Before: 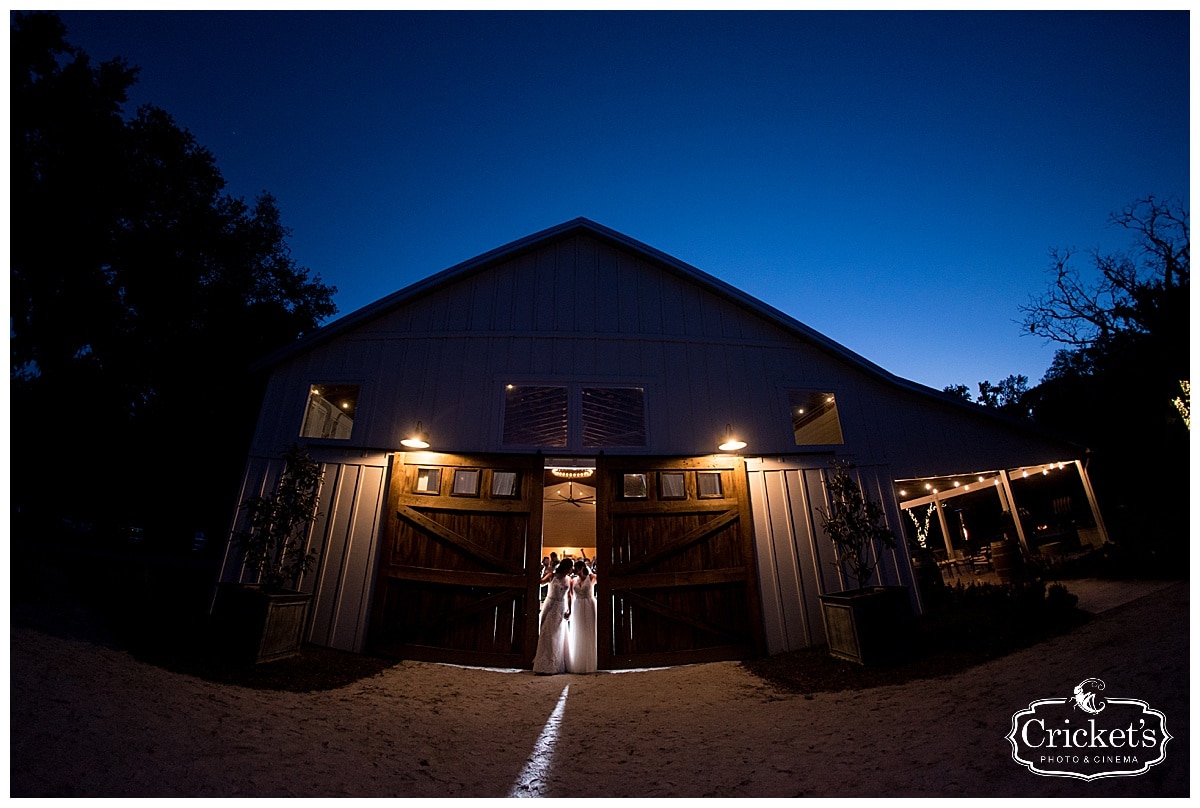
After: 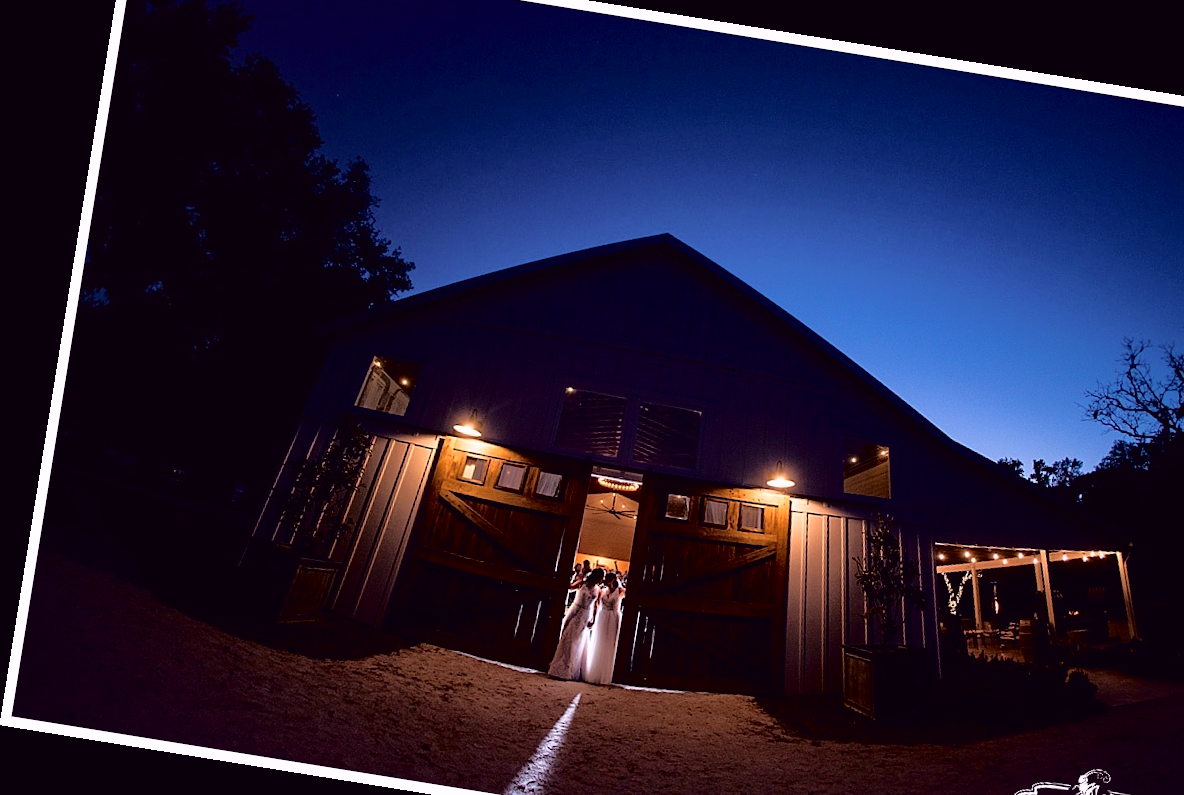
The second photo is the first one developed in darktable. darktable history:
rotate and perspective: rotation 9.12°, automatic cropping off
local contrast: mode bilateral grid, contrast 20, coarseness 100, detail 150%, midtone range 0.2
tone curve: curves: ch0 [(0, 0) (0.126, 0.061) (0.362, 0.382) (0.498, 0.498) (0.706, 0.712) (1, 1)]; ch1 [(0, 0) (0.5, 0.522) (0.55, 0.586) (1, 1)]; ch2 [(0, 0) (0.44, 0.424) (0.5, 0.482) (0.537, 0.538) (1, 1)], color space Lab, independent channels, preserve colors none
crop: top 7.49%, right 9.717%, bottom 11.943%
white balance: emerald 1
